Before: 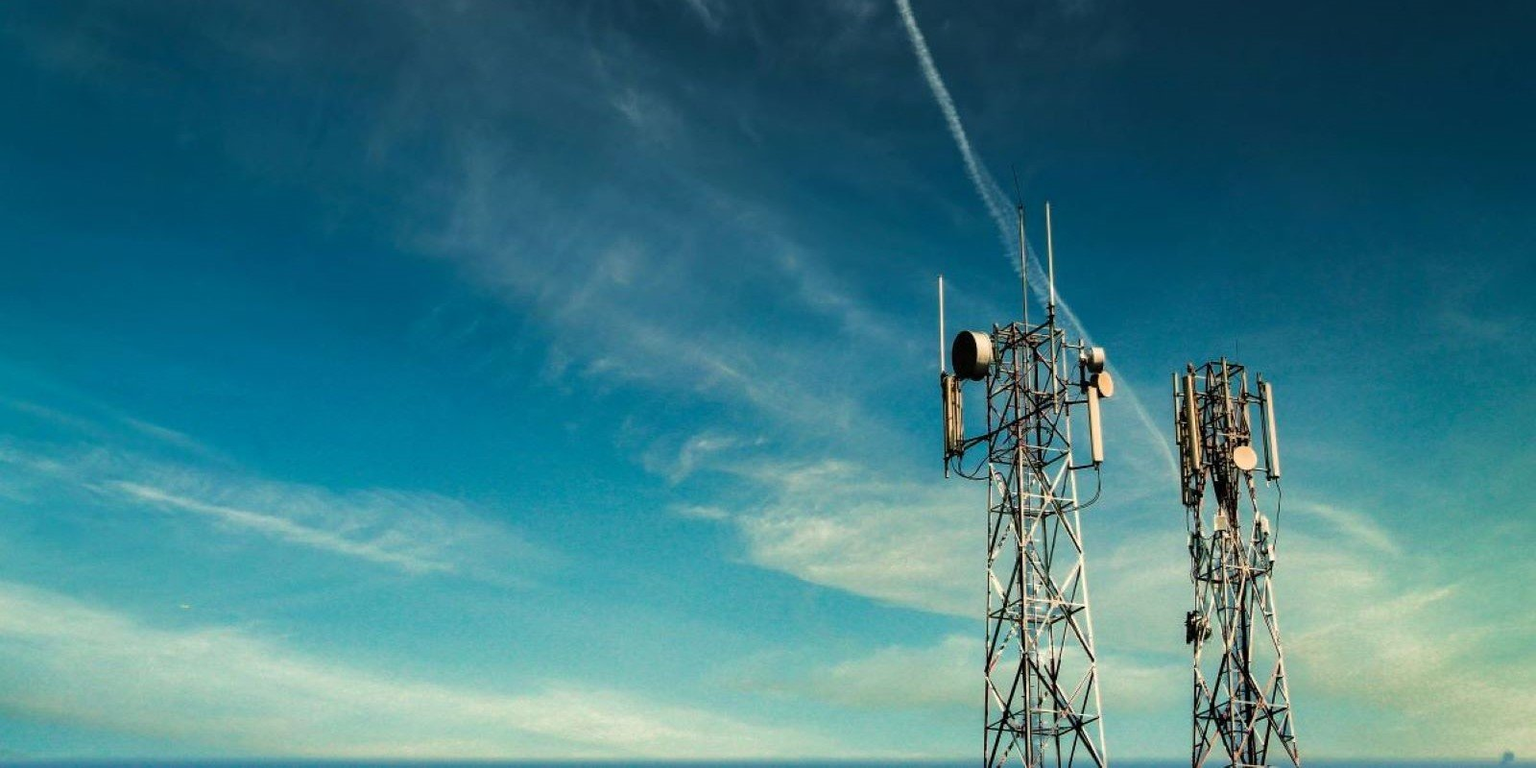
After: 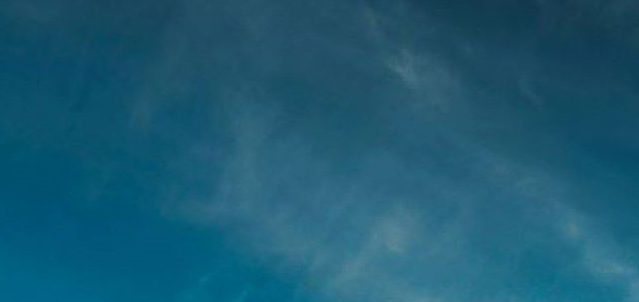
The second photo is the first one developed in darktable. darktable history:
crop: left 15.708%, top 5.46%, right 44.352%, bottom 56.724%
